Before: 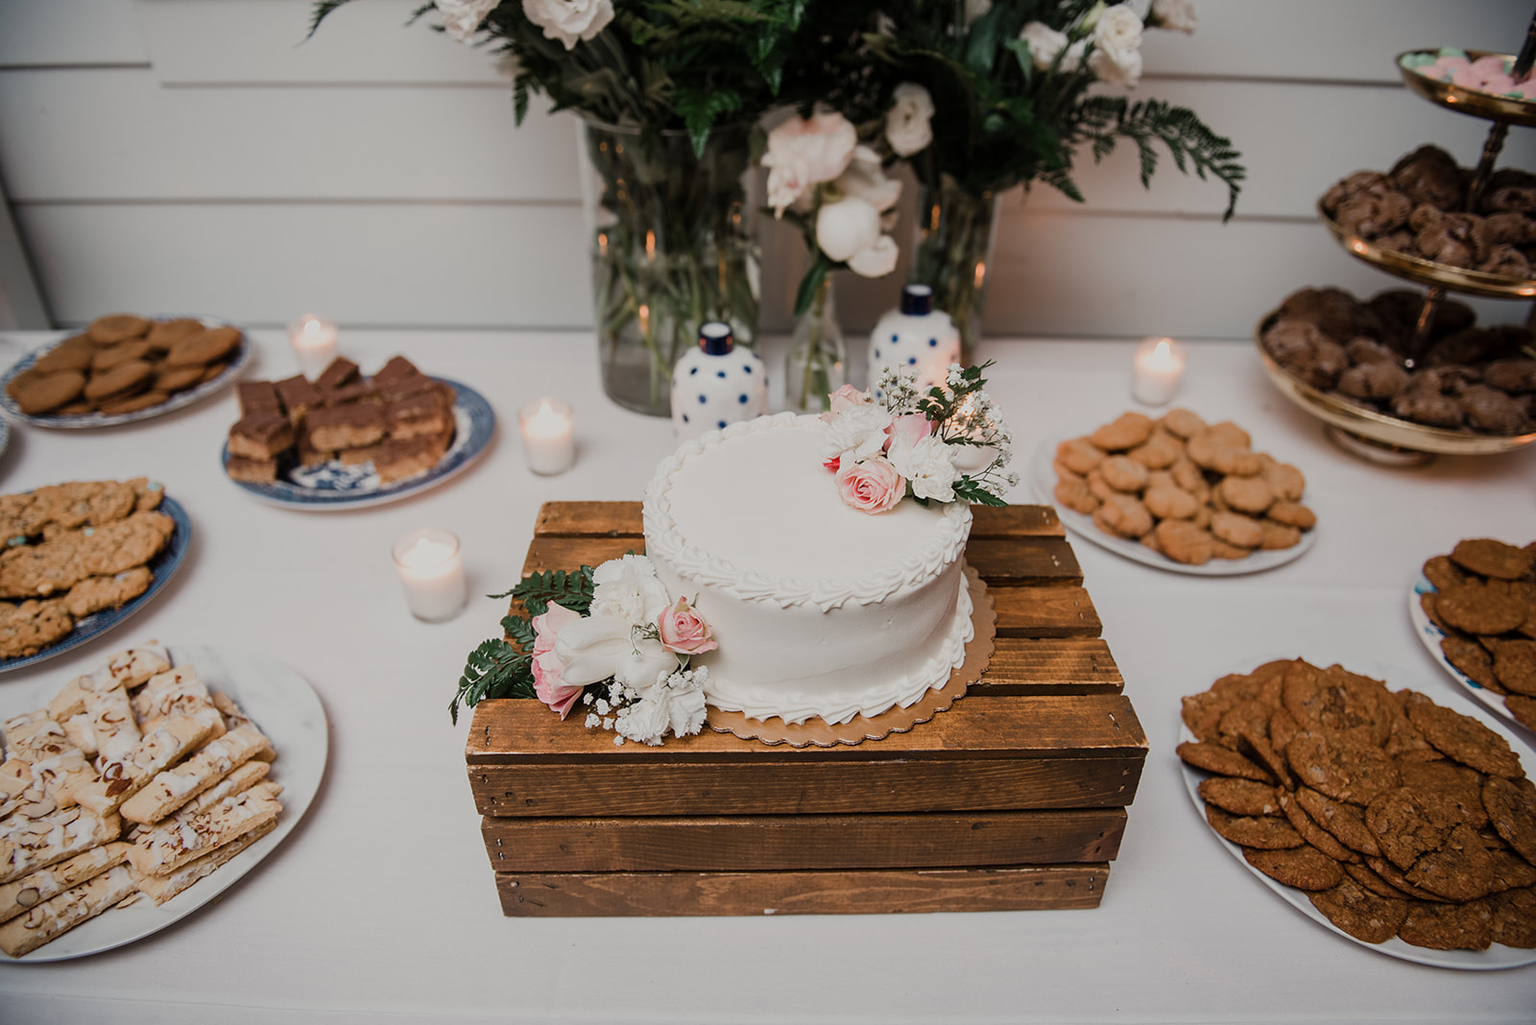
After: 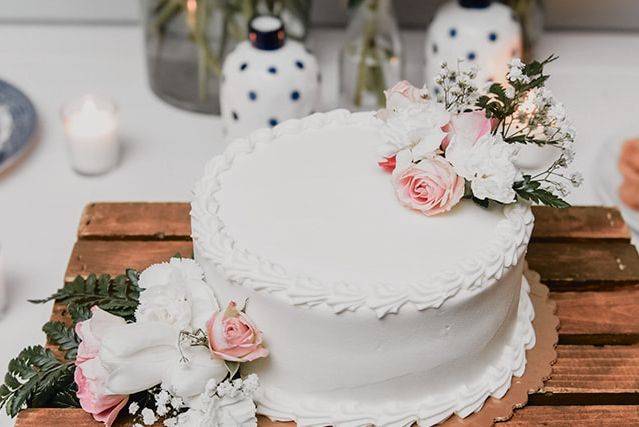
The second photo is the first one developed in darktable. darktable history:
crop: left 30%, top 30%, right 30%, bottom 30%
tone curve: curves: ch0 [(0, 0.009) (0.105, 0.08) (0.195, 0.18) (0.283, 0.316) (0.384, 0.434) (0.485, 0.531) (0.638, 0.69) (0.81, 0.872) (1, 0.977)]; ch1 [(0, 0) (0.161, 0.092) (0.35, 0.33) (0.379, 0.401) (0.456, 0.469) (0.502, 0.5) (0.525, 0.514) (0.586, 0.604) (0.642, 0.645) (0.858, 0.817) (1, 0.942)]; ch2 [(0, 0) (0.371, 0.362) (0.437, 0.437) (0.48, 0.49) (0.53, 0.515) (0.56, 0.571) (0.622, 0.606) (0.881, 0.795) (1, 0.929)], color space Lab, independent channels, preserve colors none
contrast equalizer: y [[0.5 ×6], [0.5 ×6], [0.5 ×6], [0 ×6], [0, 0, 0, 0.581, 0.011, 0]]
